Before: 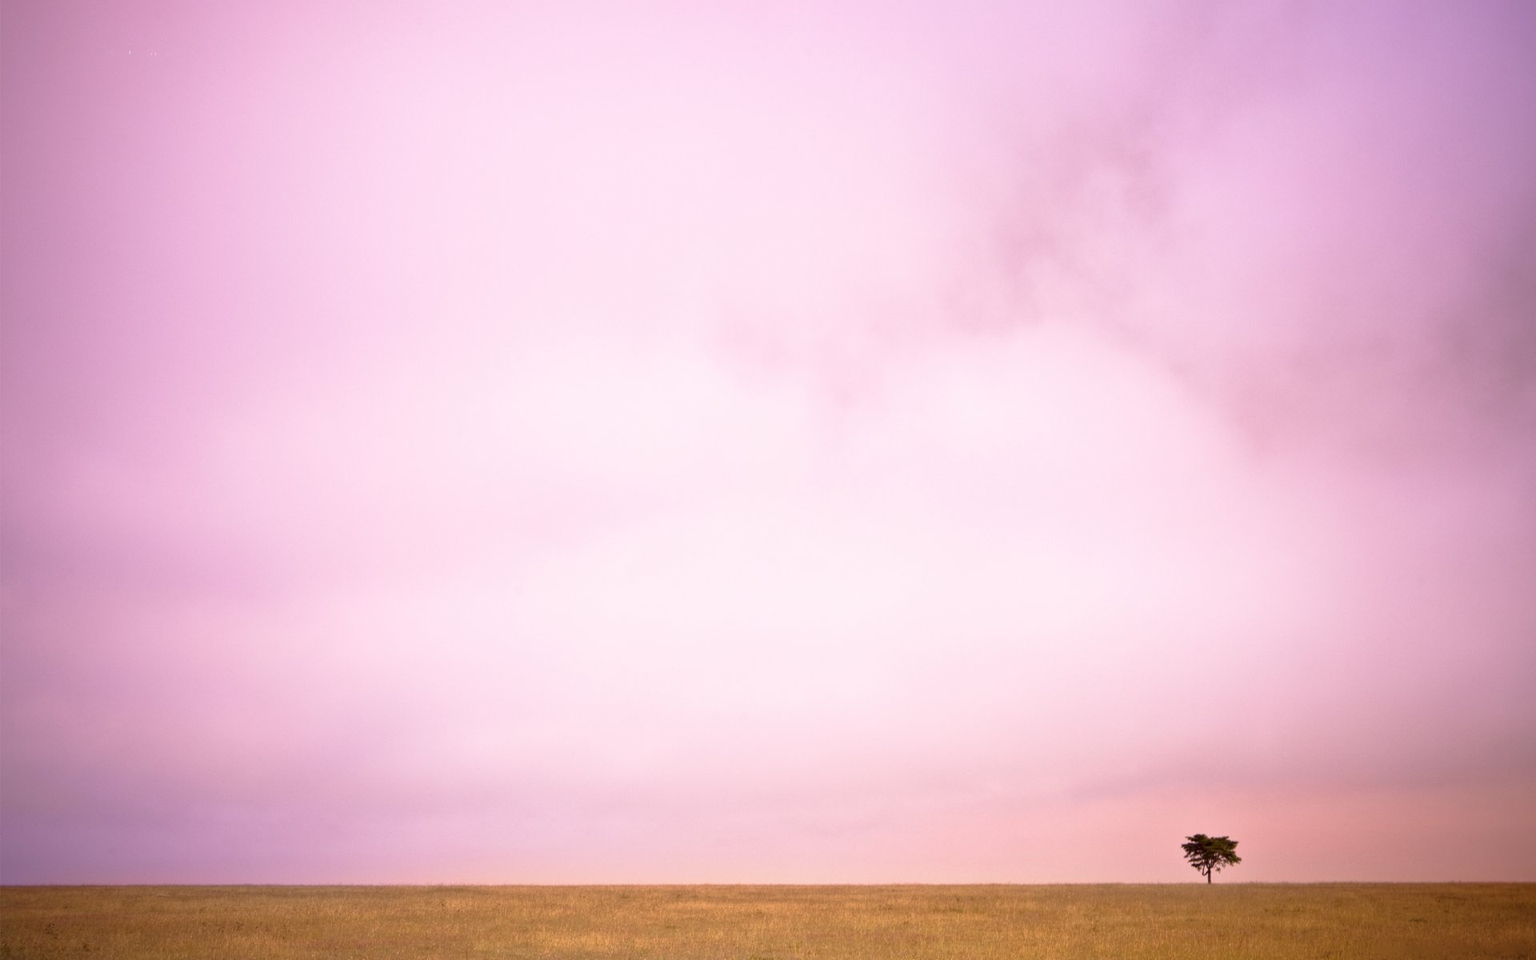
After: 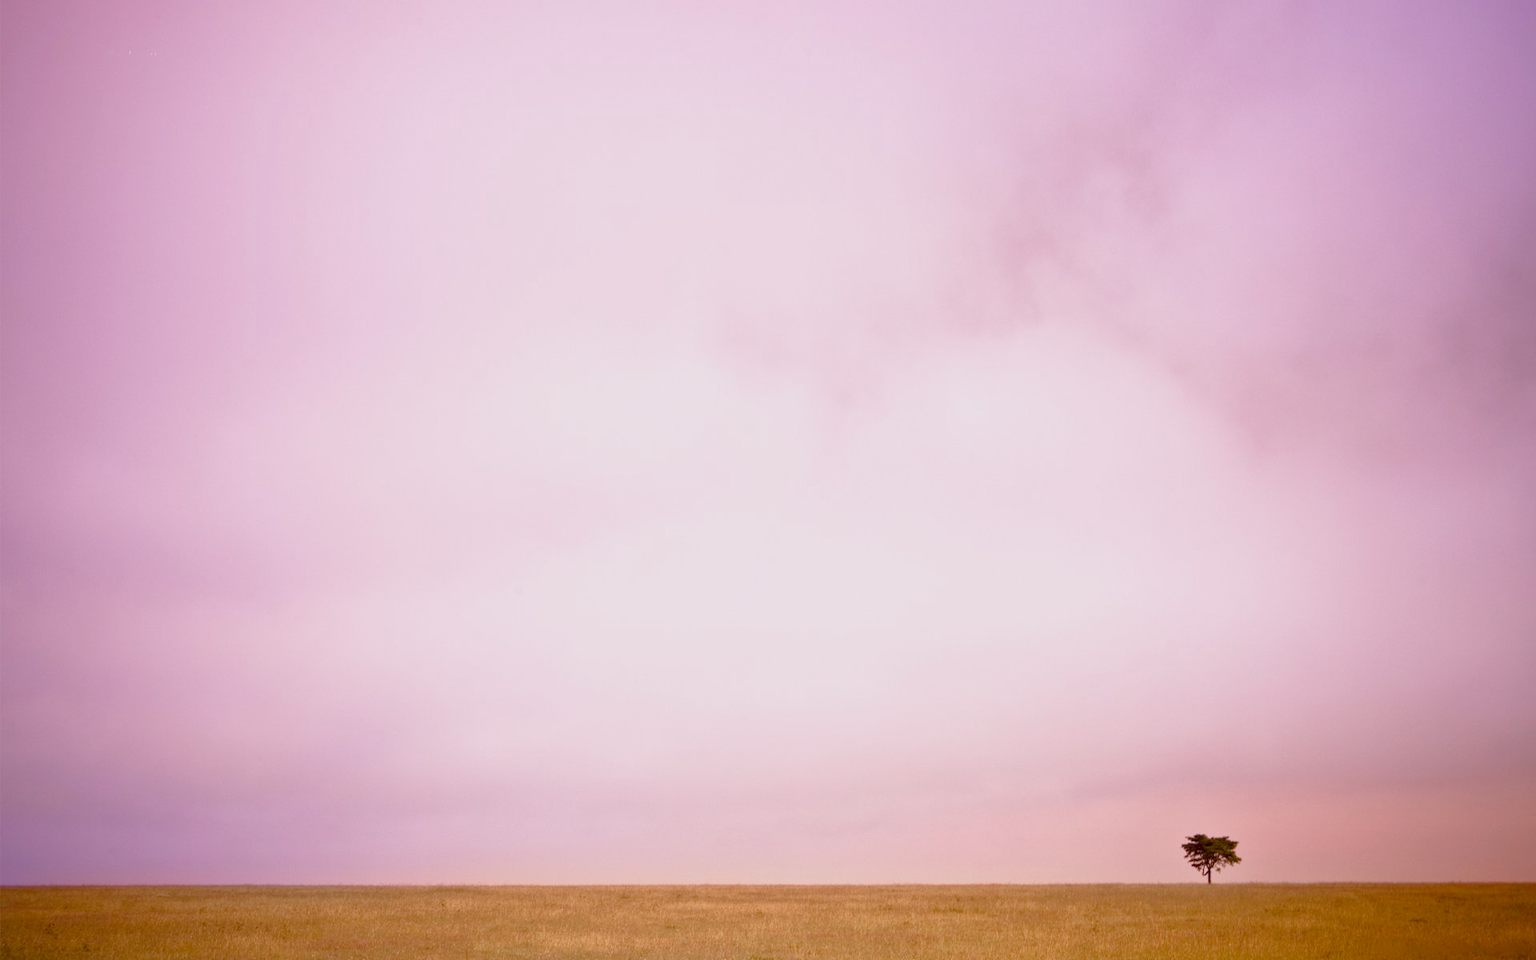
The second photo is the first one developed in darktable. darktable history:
color balance rgb: linear chroma grading › shadows -8.716%, linear chroma grading › global chroma 9.891%, perceptual saturation grading › global saturation 20%, perceptual saturation grading › highlights -50.402%, perceptual saturation grading › shadows 30.7%, perceptual brilliance grading › global brilliance 2.536%, perceptual brilliance grading › highlights -3.351%, perceptual brilliance grading › shadows 3.619%, contrast -9.418%
